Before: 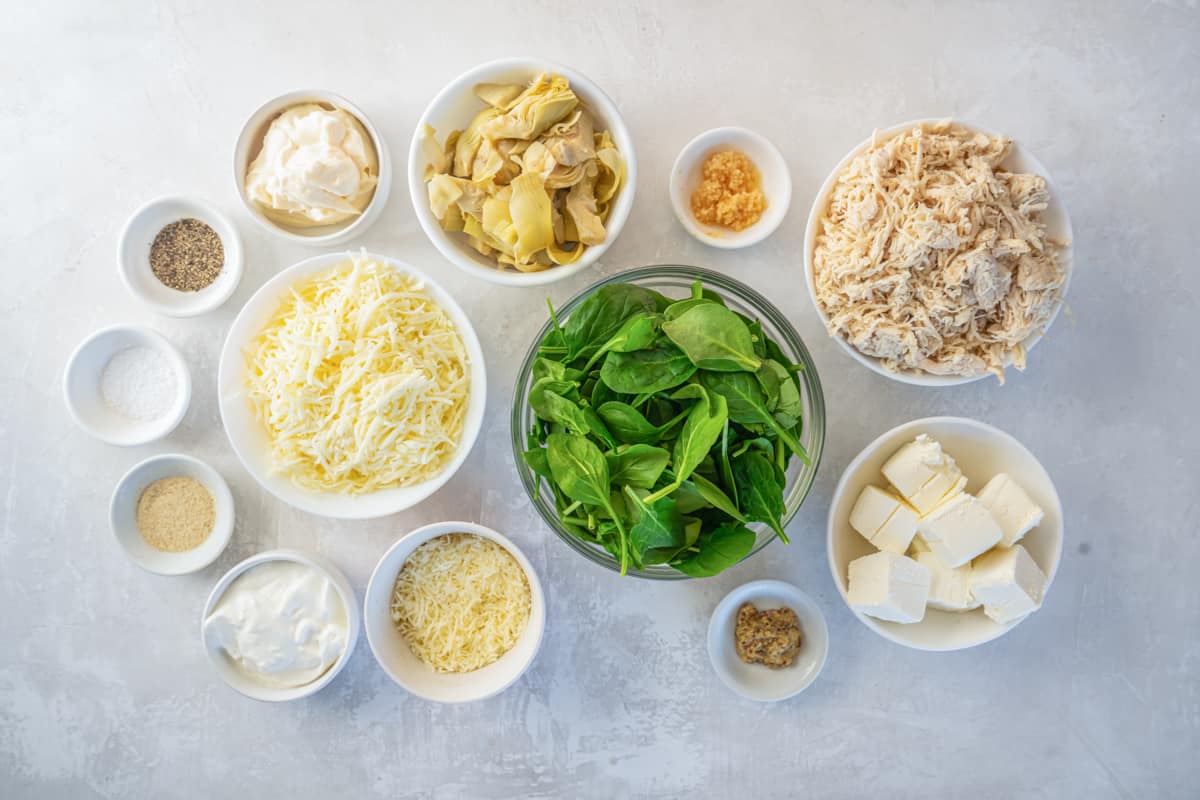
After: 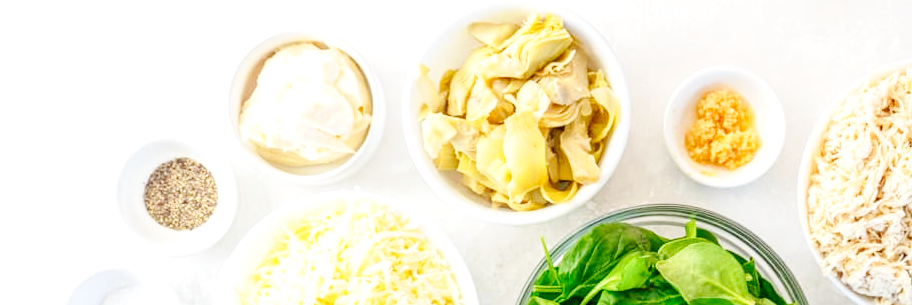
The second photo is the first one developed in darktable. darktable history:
crop: left 0.558%, top 7.646%, right 23.377%, bottom 54.208%
exposure: black level correction 0.001, exposure 0.499 EV, compensate highlight preservation false
base curve: curves: ch0 [(0, 0) (0.036, 0.025) (0.121, 0.166) (0.206, 0.329) (0.605, 0.79) (1, 1)], preserve colors none
